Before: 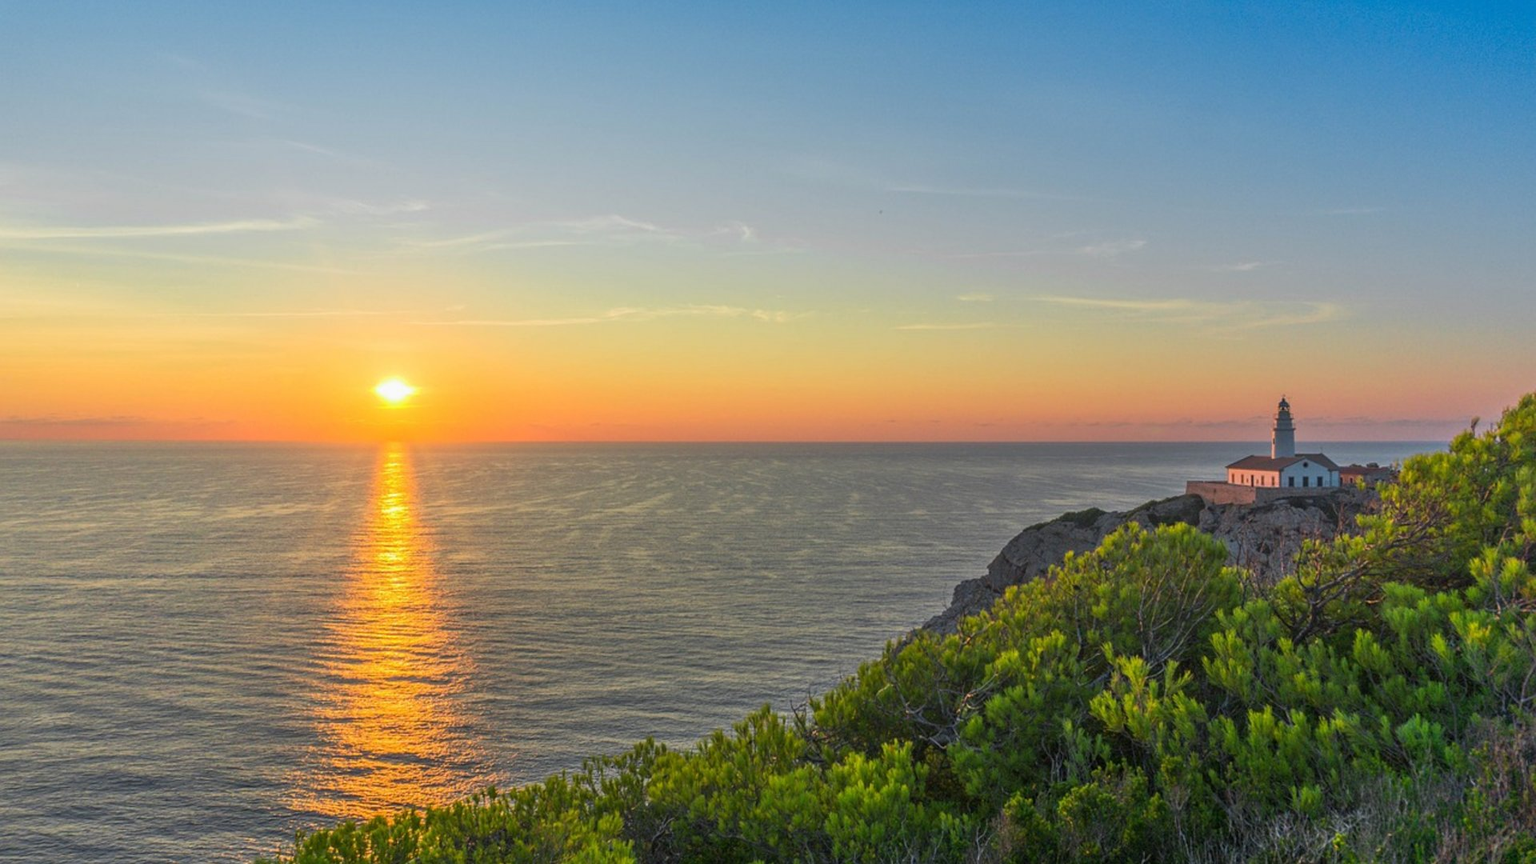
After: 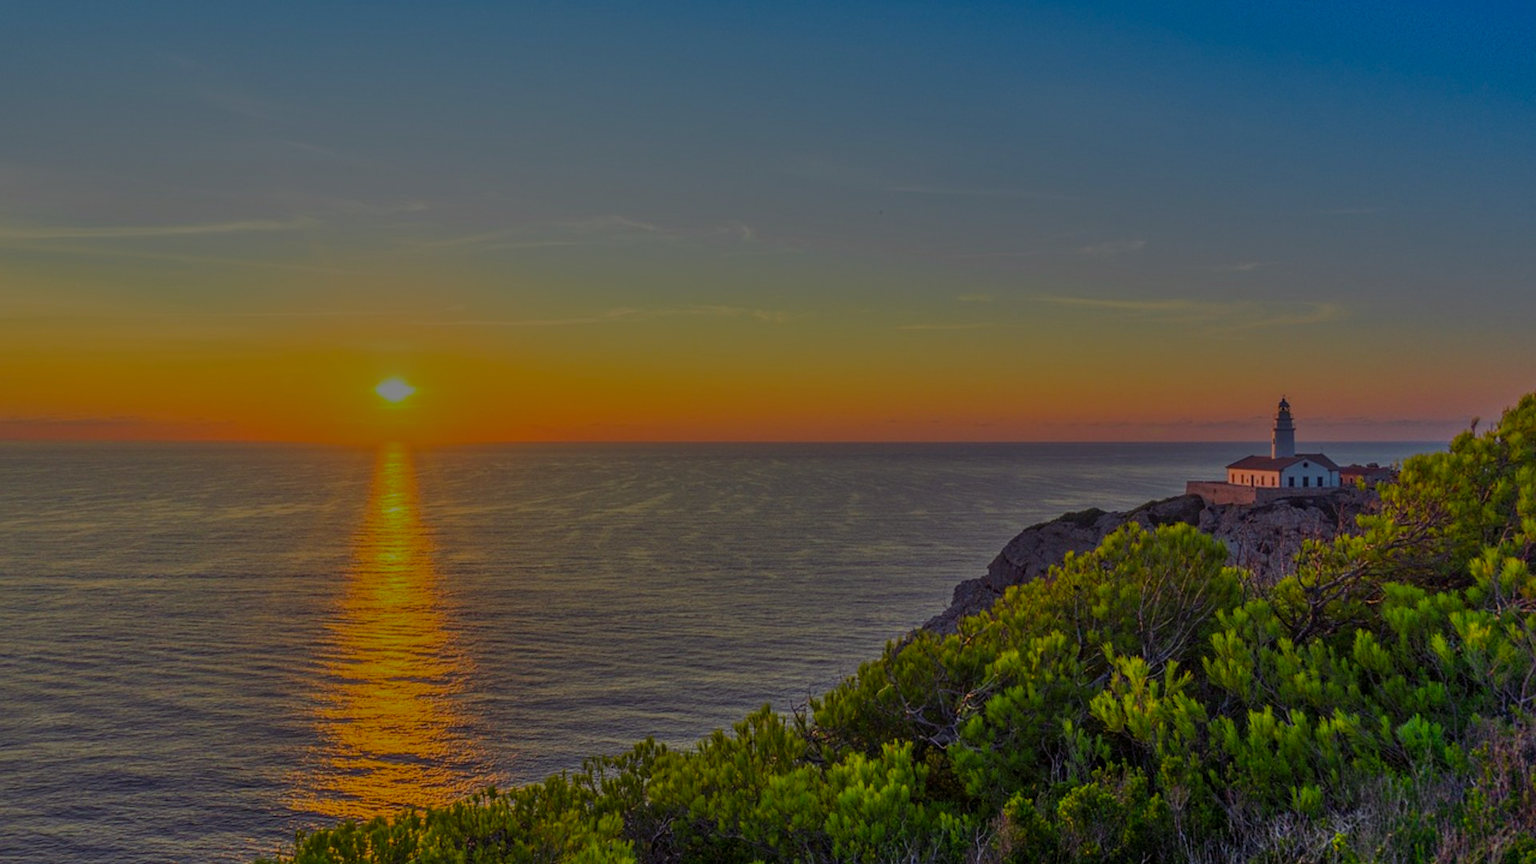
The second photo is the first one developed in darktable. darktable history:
shadows and highlights: low approximation 0.01, soften with gaussian
local contrast: highlights 107%, shadows 101%, detail 119%, midtone range 0.2
color balance rgb: shadows lift › luminance 0.716%, shadows lift › chroma 6.973%, shadows lift › hue 300.19°, perceptual saturation grading › global saturation 31.101%, perceptual brilliance grading › global brilliance -48.198%, global vibrance 20%
